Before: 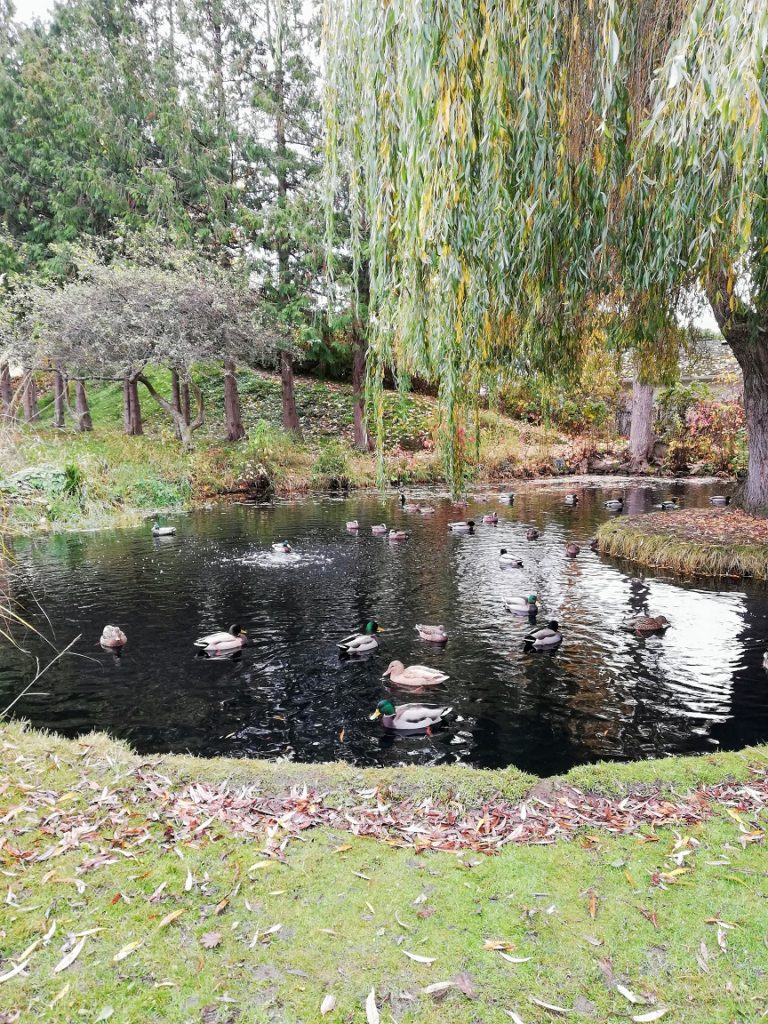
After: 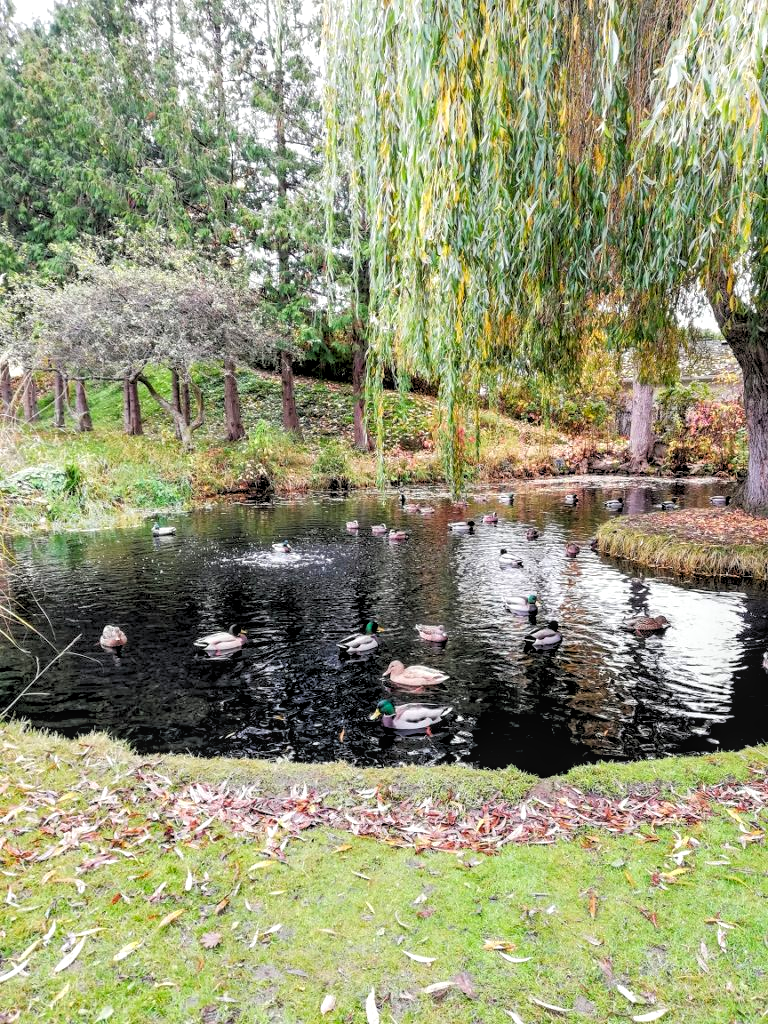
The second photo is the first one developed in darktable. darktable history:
local contrast: on, module defaults
rgb levels: levels [[0.013, 0.434, 0.89], [0, 0.5, 1], [0, 0.5, 1]]
contrast brightness saturation: saturation 0.18
